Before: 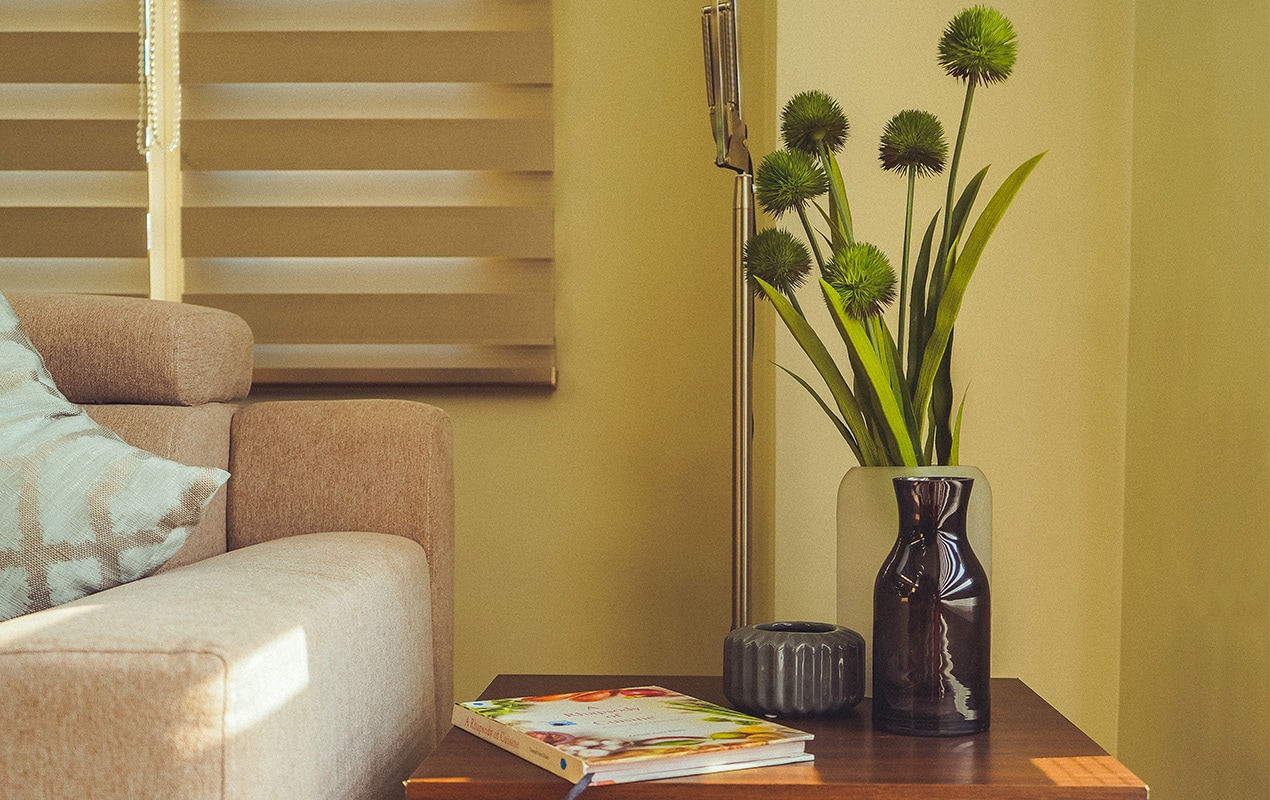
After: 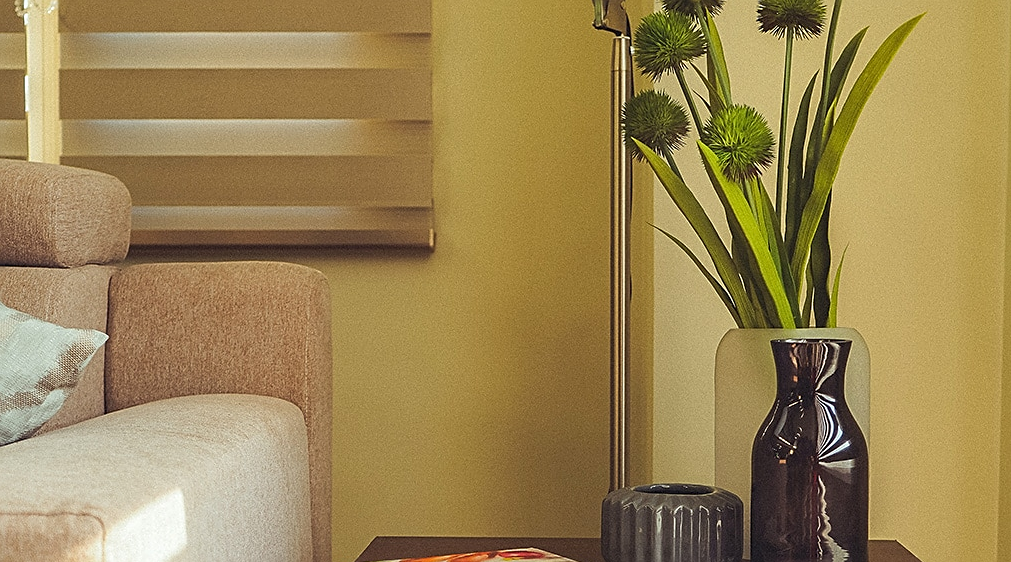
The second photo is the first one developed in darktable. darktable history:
sharpen: on, module defaults
crop: left 9.607%, top 17.344%, right 10.725%, bottom 12.405%
